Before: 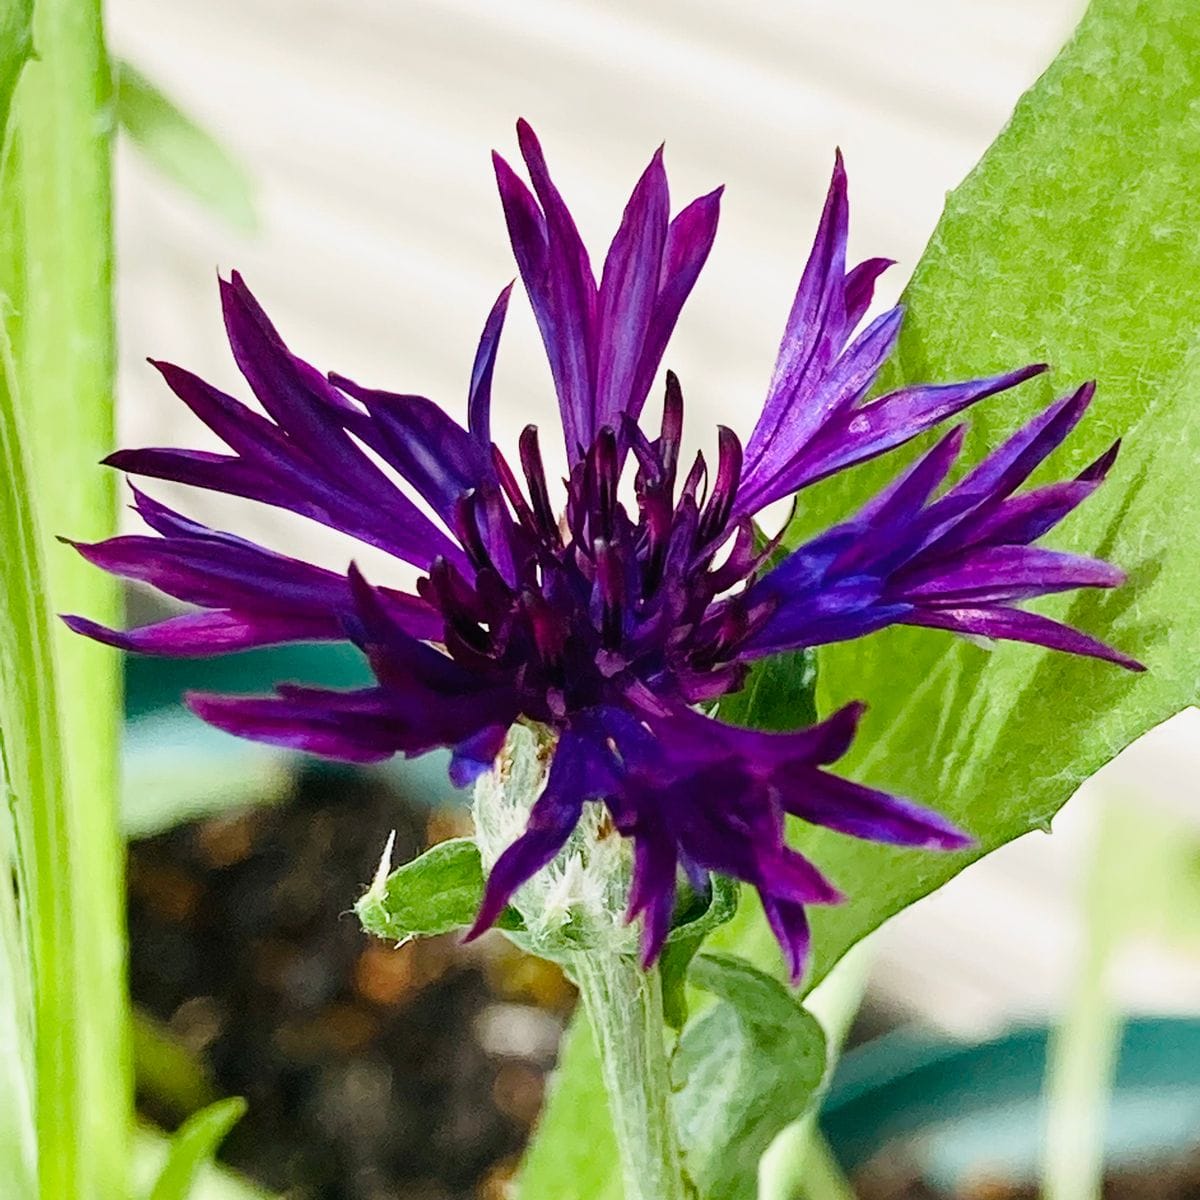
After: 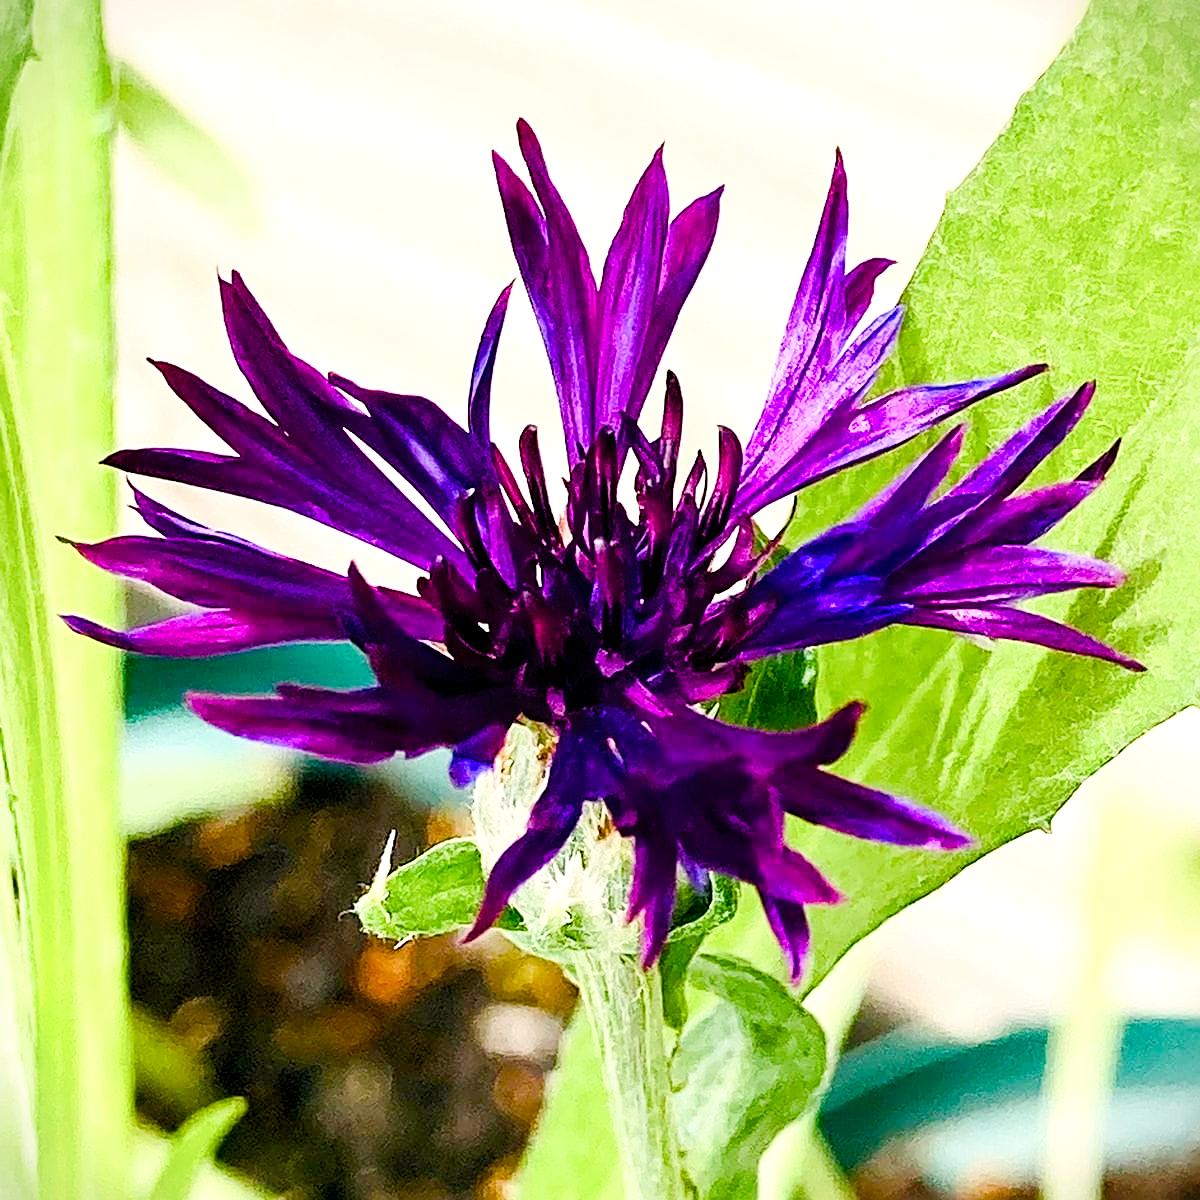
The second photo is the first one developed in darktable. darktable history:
sharpen: on, module defaults
exposure: black level correction 0.005, exposure 0.409 EV, compensate highlight preservation false
contrast brightness saturation: contrast 0.201, brightness 0.161, saturation 0.227
vignetting: fall-off start 115.73%, fall-off radius 59.59%
color balance rgb: shadows lift › chroma 2.019%, shadows lift › hue 48.69°, highlights gain › chroma 1.421%, highlights gain › hue 51.32°, linear chroma grading › global chroma 0.792%, perceptual saturation grading › global saturation 0.921%, perceptual saturation grading › highlights -29.718%, perceptual saturation grading › mid-tones 29.592%, perceptual saturation grading › shadows 59.265%
shadows and highlights: shadows 36.2, highlights -27.22, soften with gaussian
